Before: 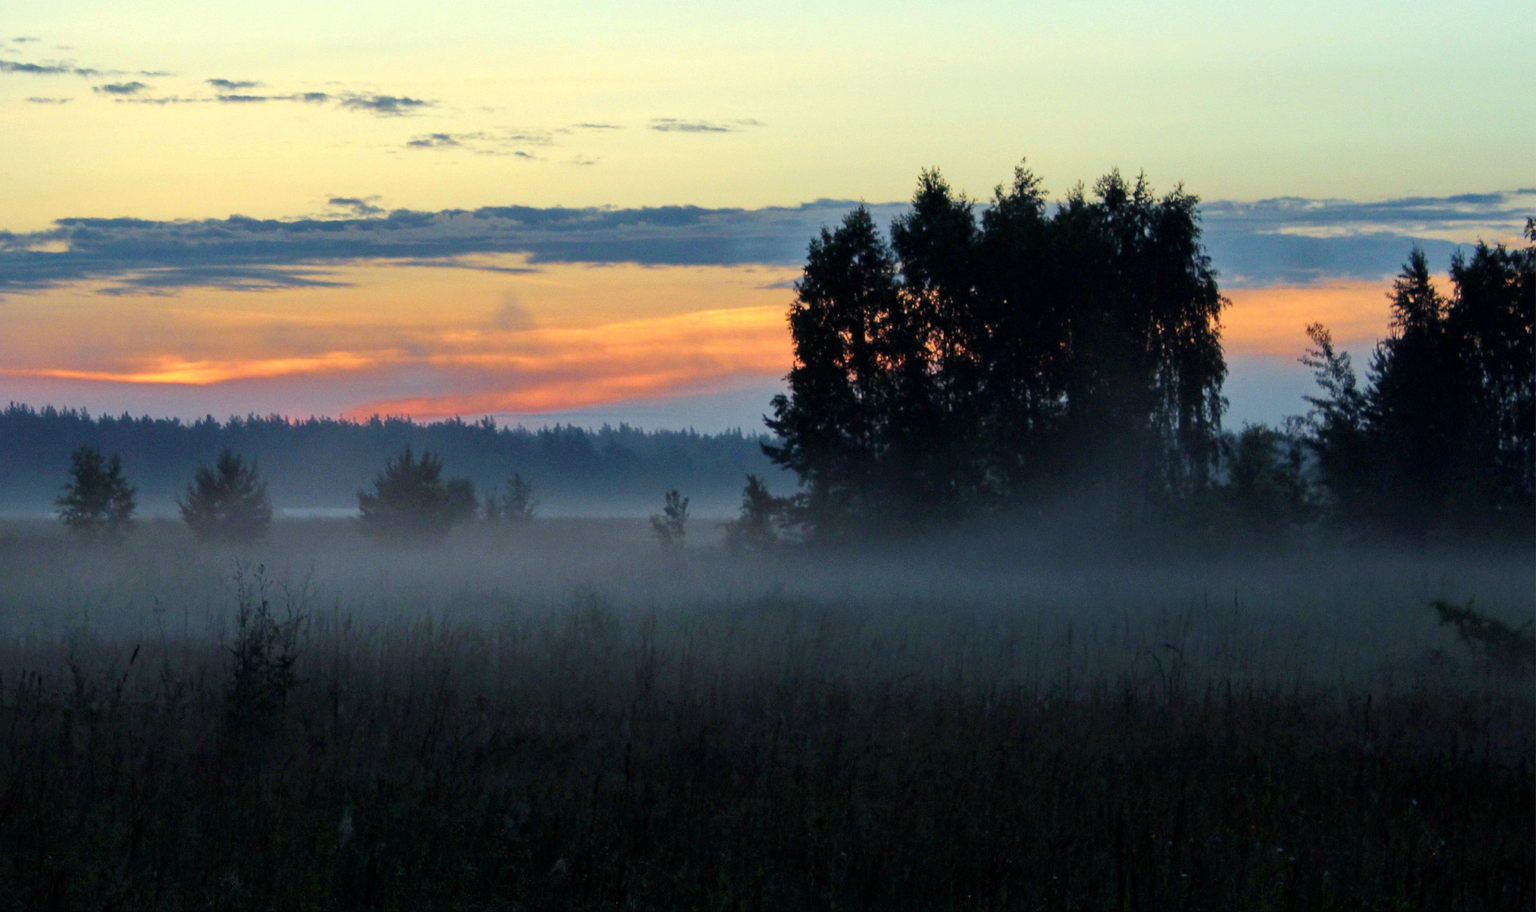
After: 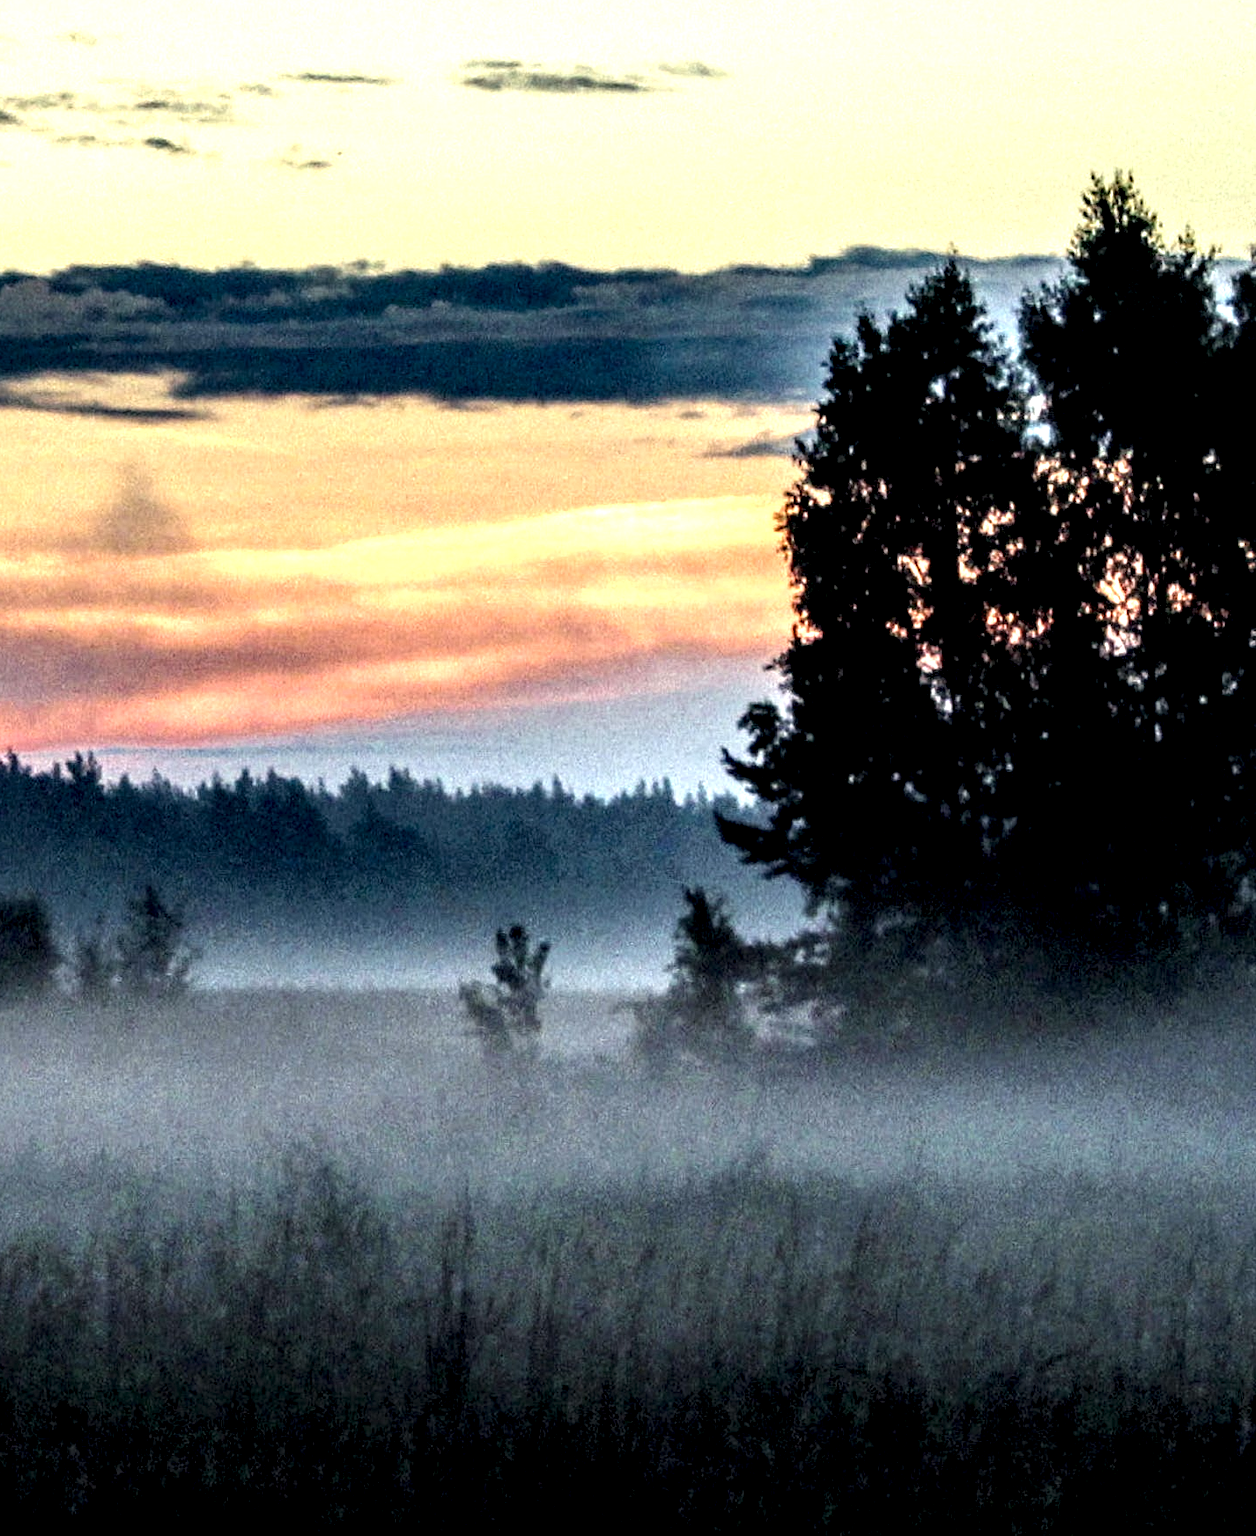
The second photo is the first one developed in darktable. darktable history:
crop and rotate: left 29.476%, top 10.214%, right 35.32%, bottom 17.333%
local contrast: highlights 115%, shadows 42%, detail 293%
exposure: exposure 0.2 EV, compensate highlight preservation false
